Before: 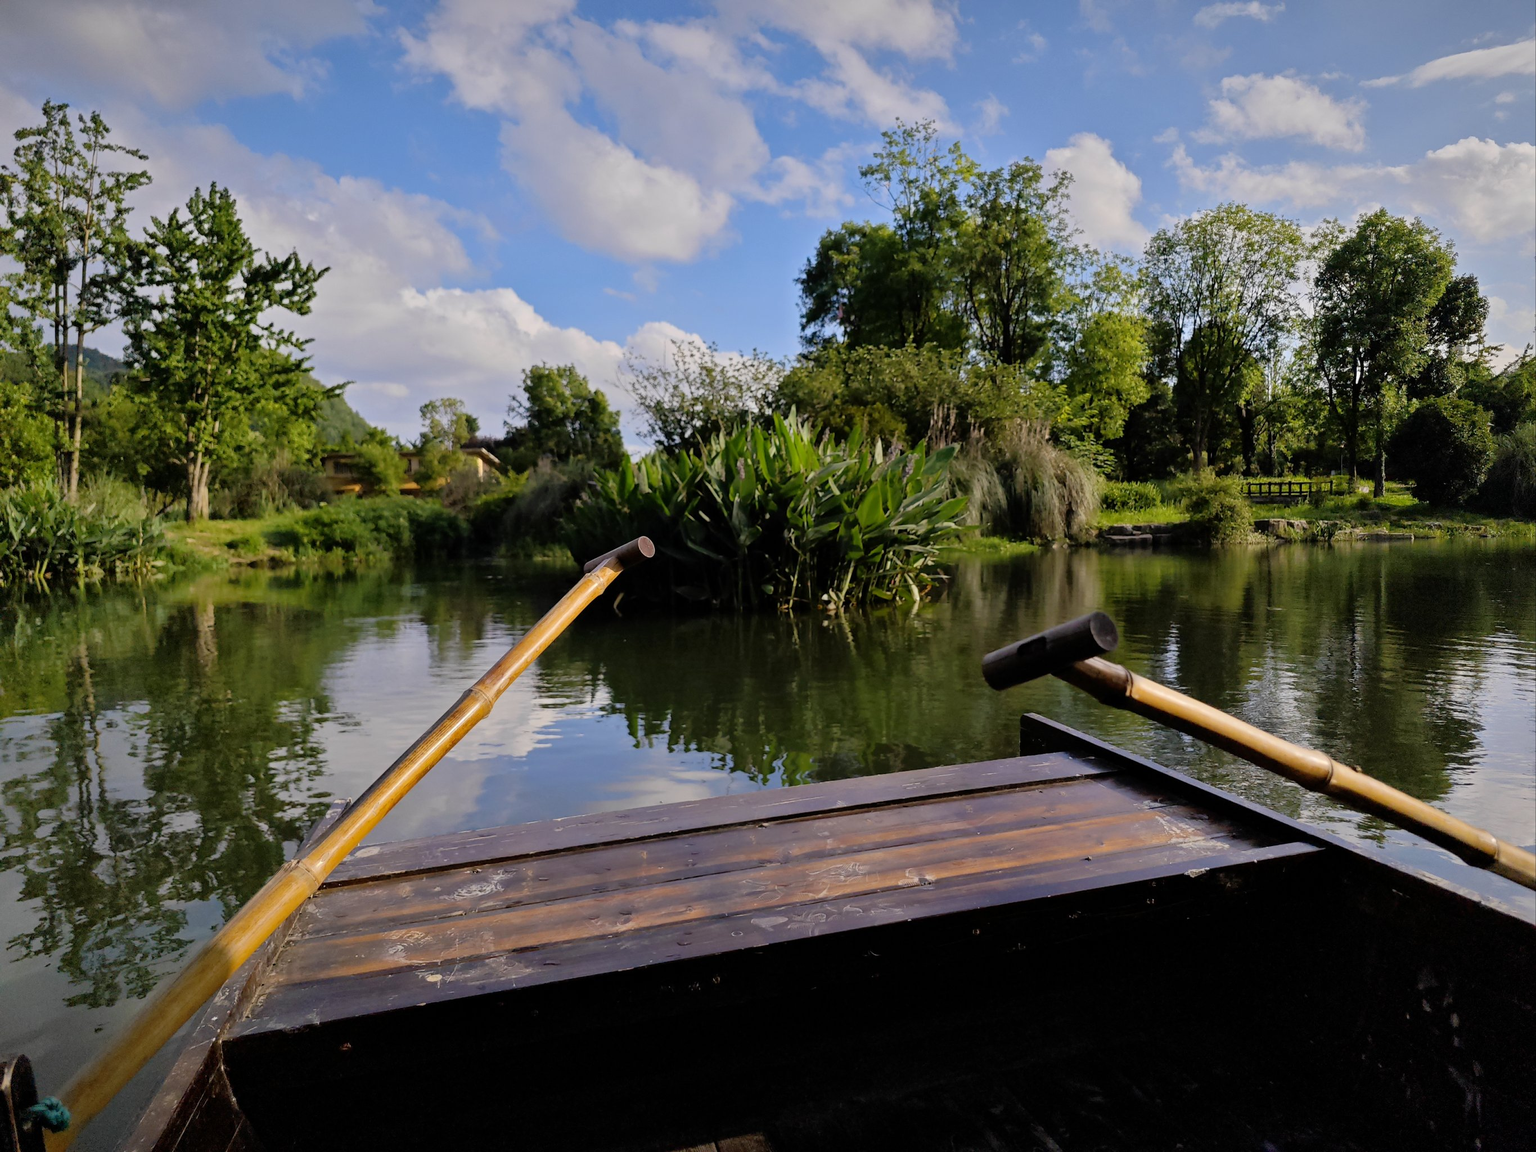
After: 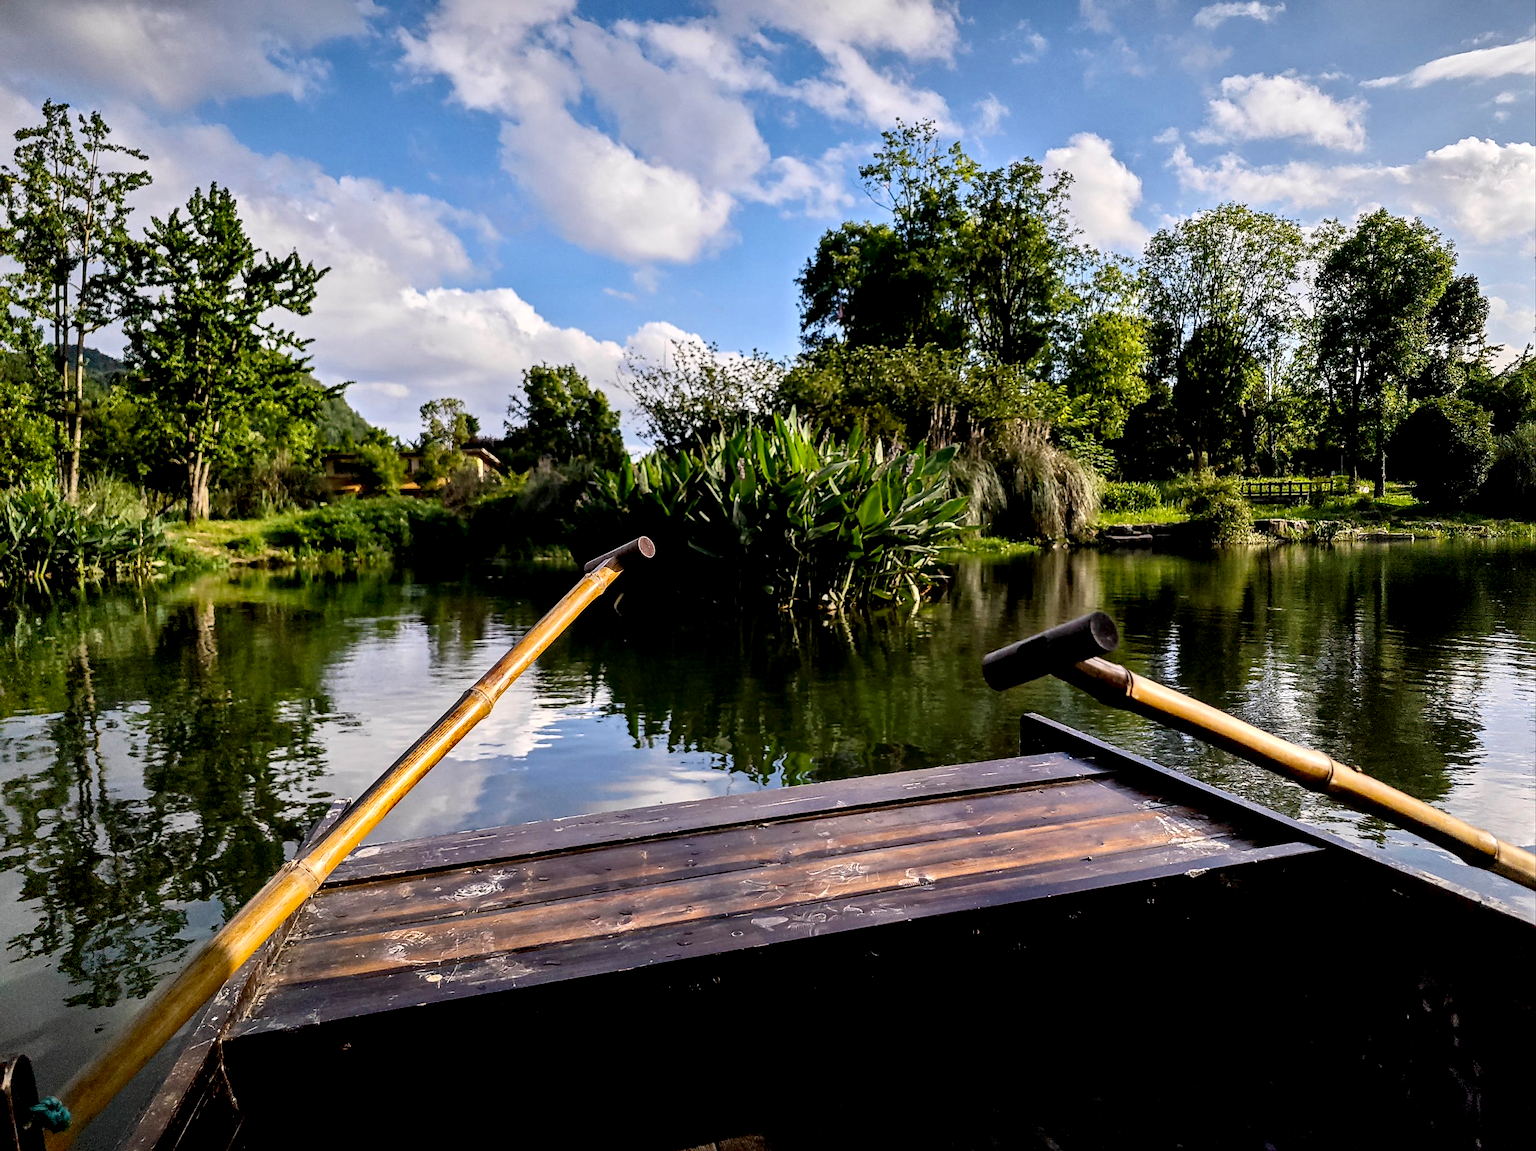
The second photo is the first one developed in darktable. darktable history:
local contrast: highlights 60%, shadows 63%, detail 160%
contrast brightness saturation: contrast 0.222
sharpen: on, module defaults
